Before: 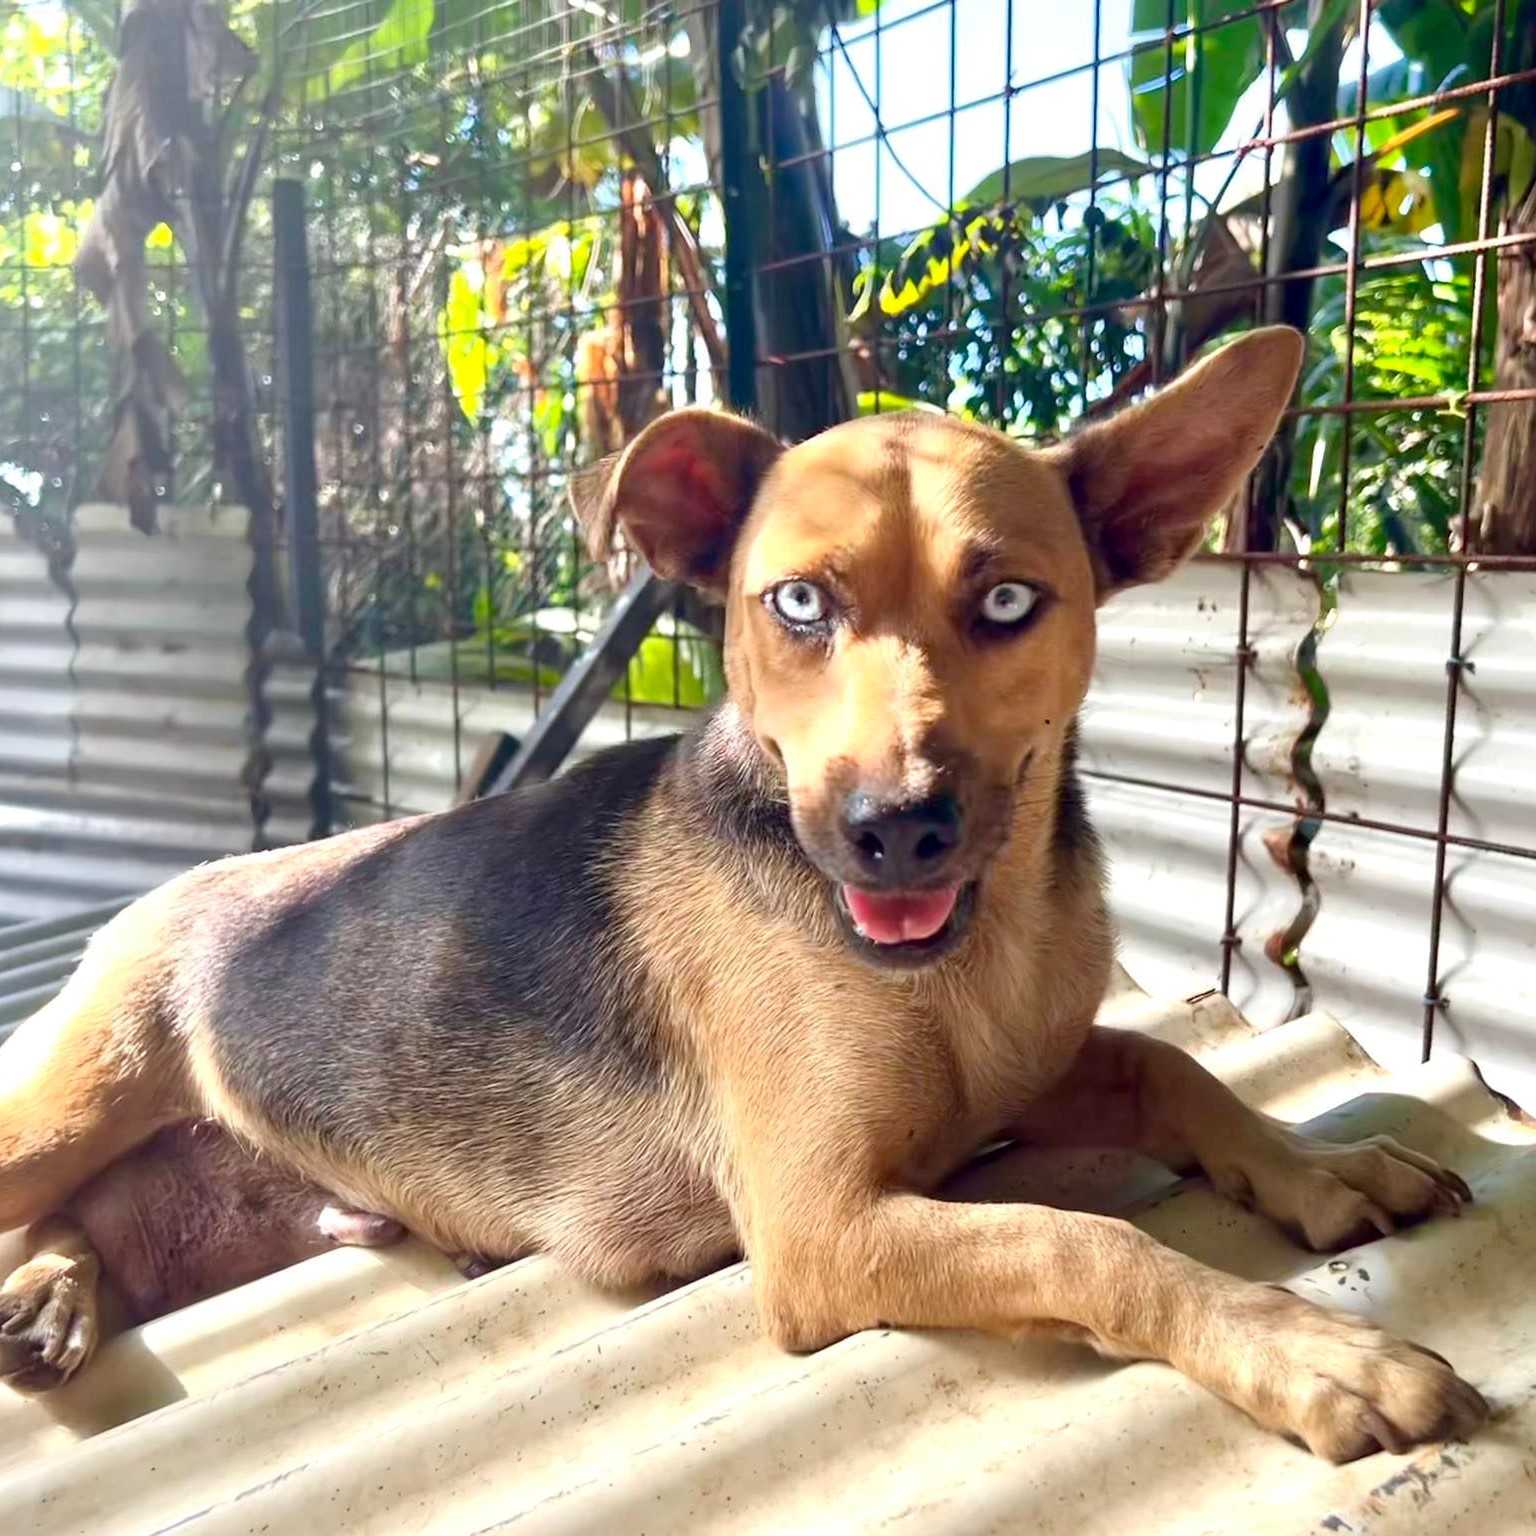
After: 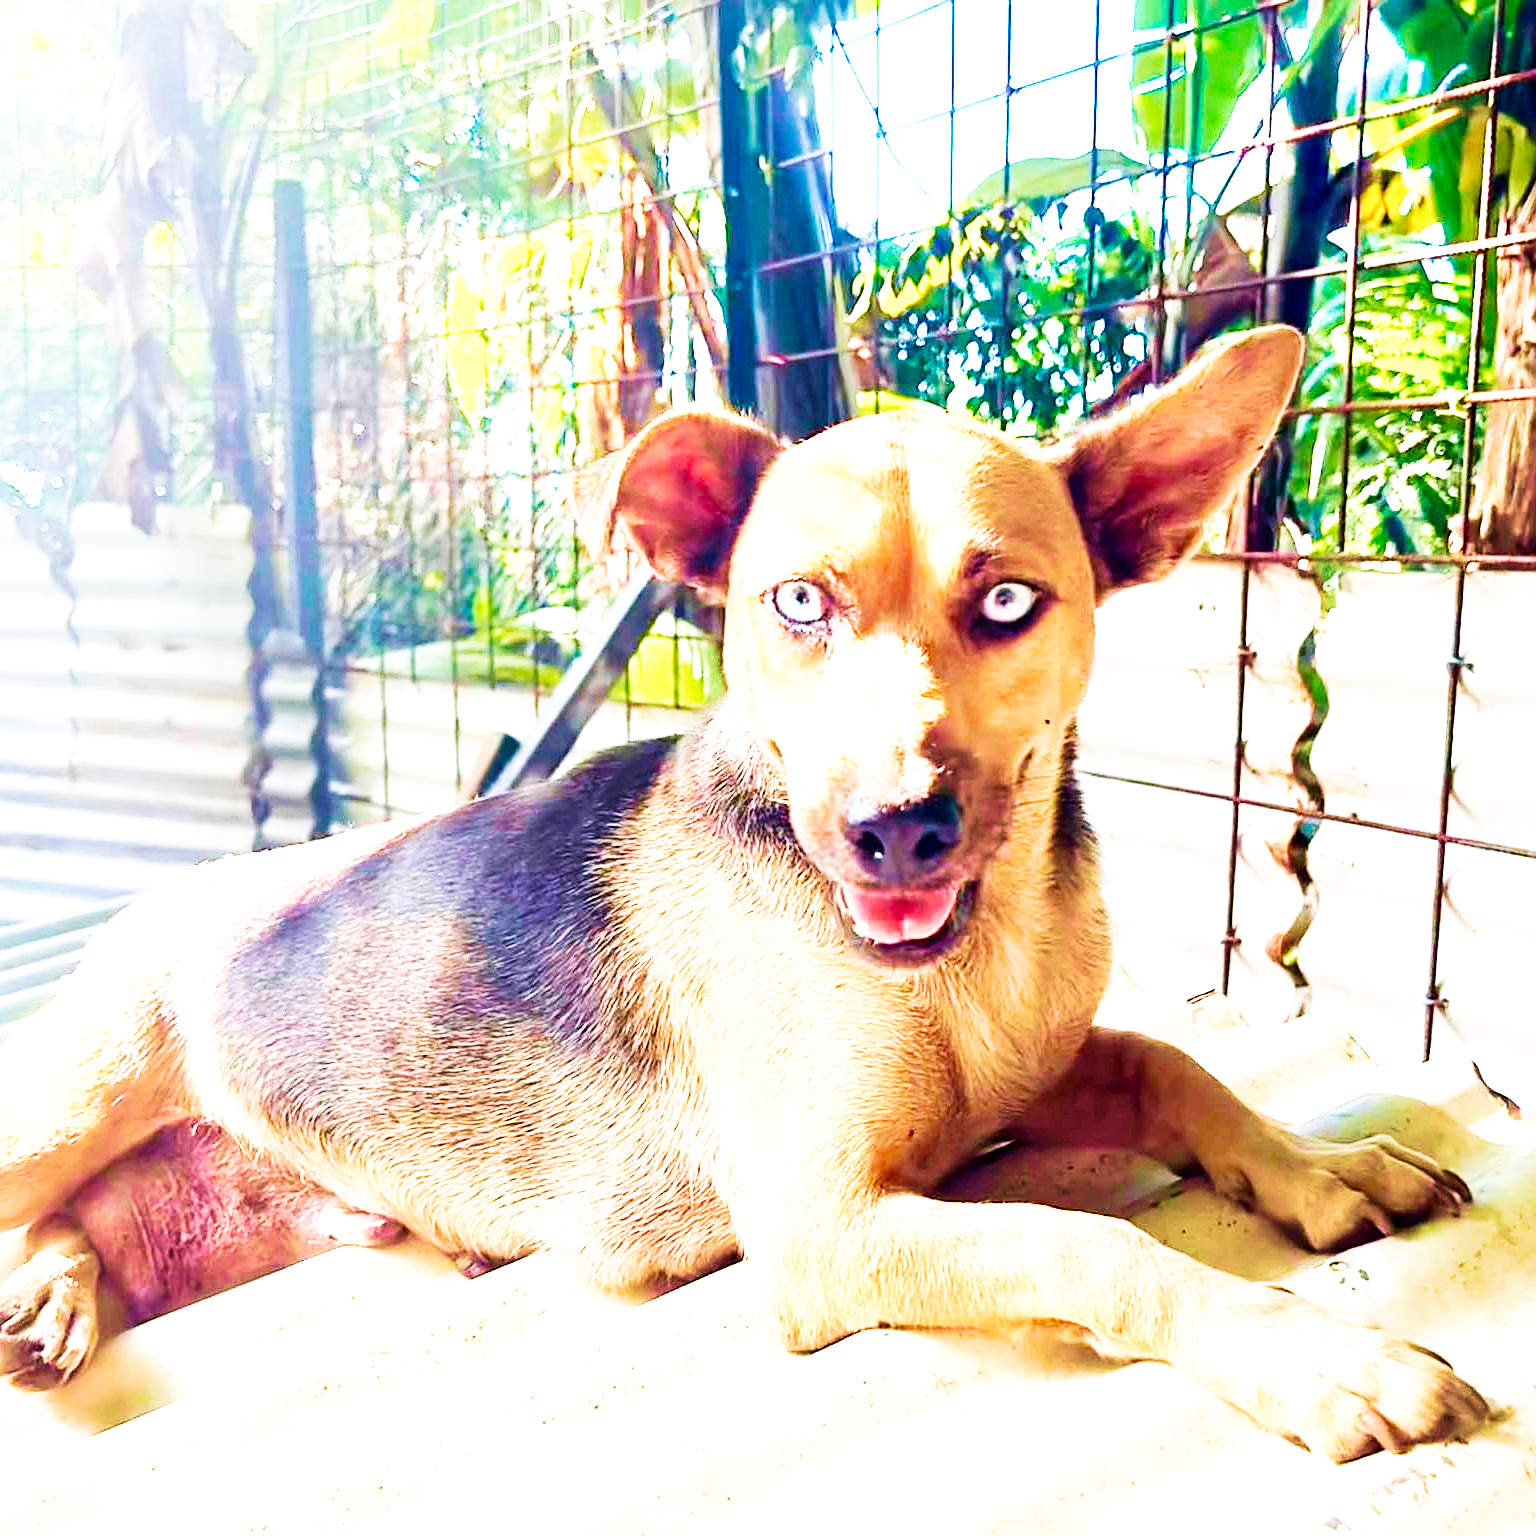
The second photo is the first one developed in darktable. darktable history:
base curve: curves: ch0 [(0, 0) (0.007, 0.004) (0.027, 0.03) (0.046, 0.07) (0.207, 0.54) (0.442, 0.872) (0.673, 0.972) (1, 1)], preserve colors none
exposure: black level correction 0, exposure 0.881 EV, compensate highlight preservation false
velvia: strength 67.52%, mid-tones bias 0.965
sharpen: on, module defaults
